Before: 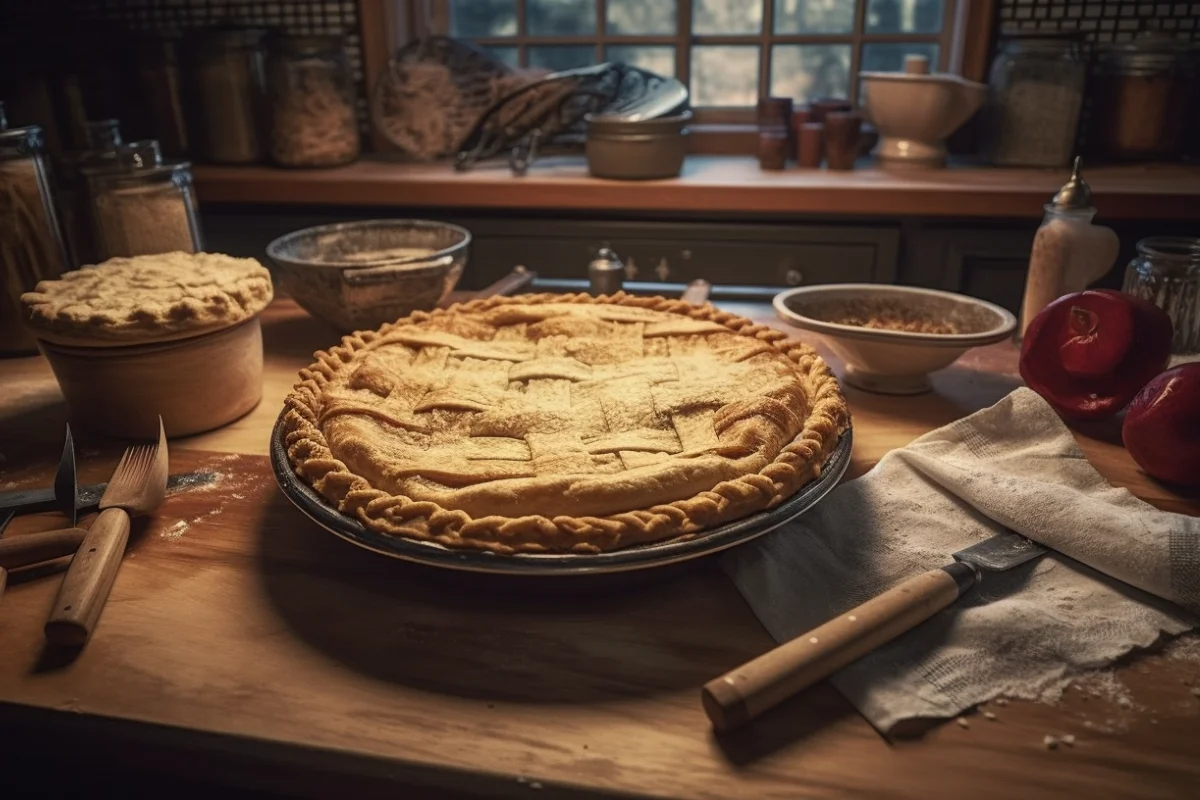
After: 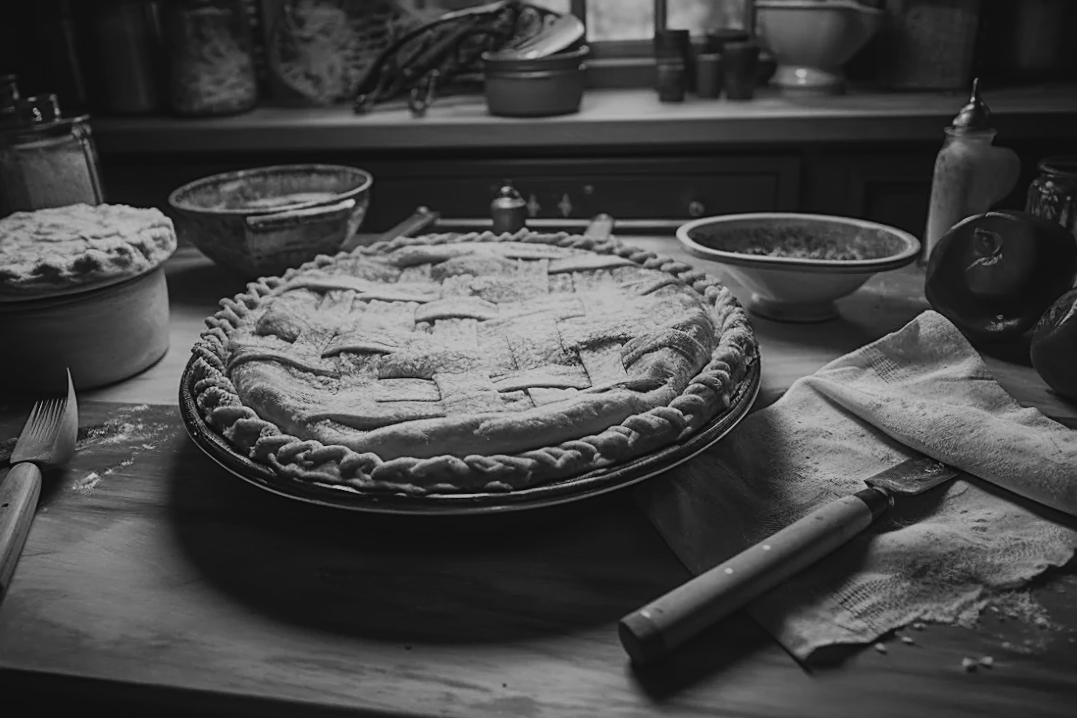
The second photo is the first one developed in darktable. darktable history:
sharpen: on, module defaults
exposure: black level correction -0.023, exposure -0.039 EV, compensate highlight preservation false
filmic rgb: black relative exposure -7.65 EV, white relative exposure 4.56 EV, hardness 3.61
tone curve: curves: ch0 [(0, 0) (0.003, 0.001) (0.011, 0.004) (0.025, 0.011) (0.044, 0.021) (0.069, 0.028) (0.1, 0.036) (0.136, 0.051) (0.177, 0.085) (0.224, 0.127) (0.277, 0.193) (0.335, 0.266) (0.399, 0.338) (0.468, 0.419) (0.543, 0.504) (0.623, 0.593) (0.709, 0.689) (0.801, 0.784) (0.898, 0.888) (1, 1)], preserve colors none
color zones: curves: ch1 [(0, -0.394) (0.143, -0.394) (0.286, -0.394) (0.429, -0.392) (0.571, -0.391) (0.714, -0.391) (0.857, -0.391) (1, -0.394)]
crop and rotate: angle 1.96°, left 5.673%, top 5.673%
